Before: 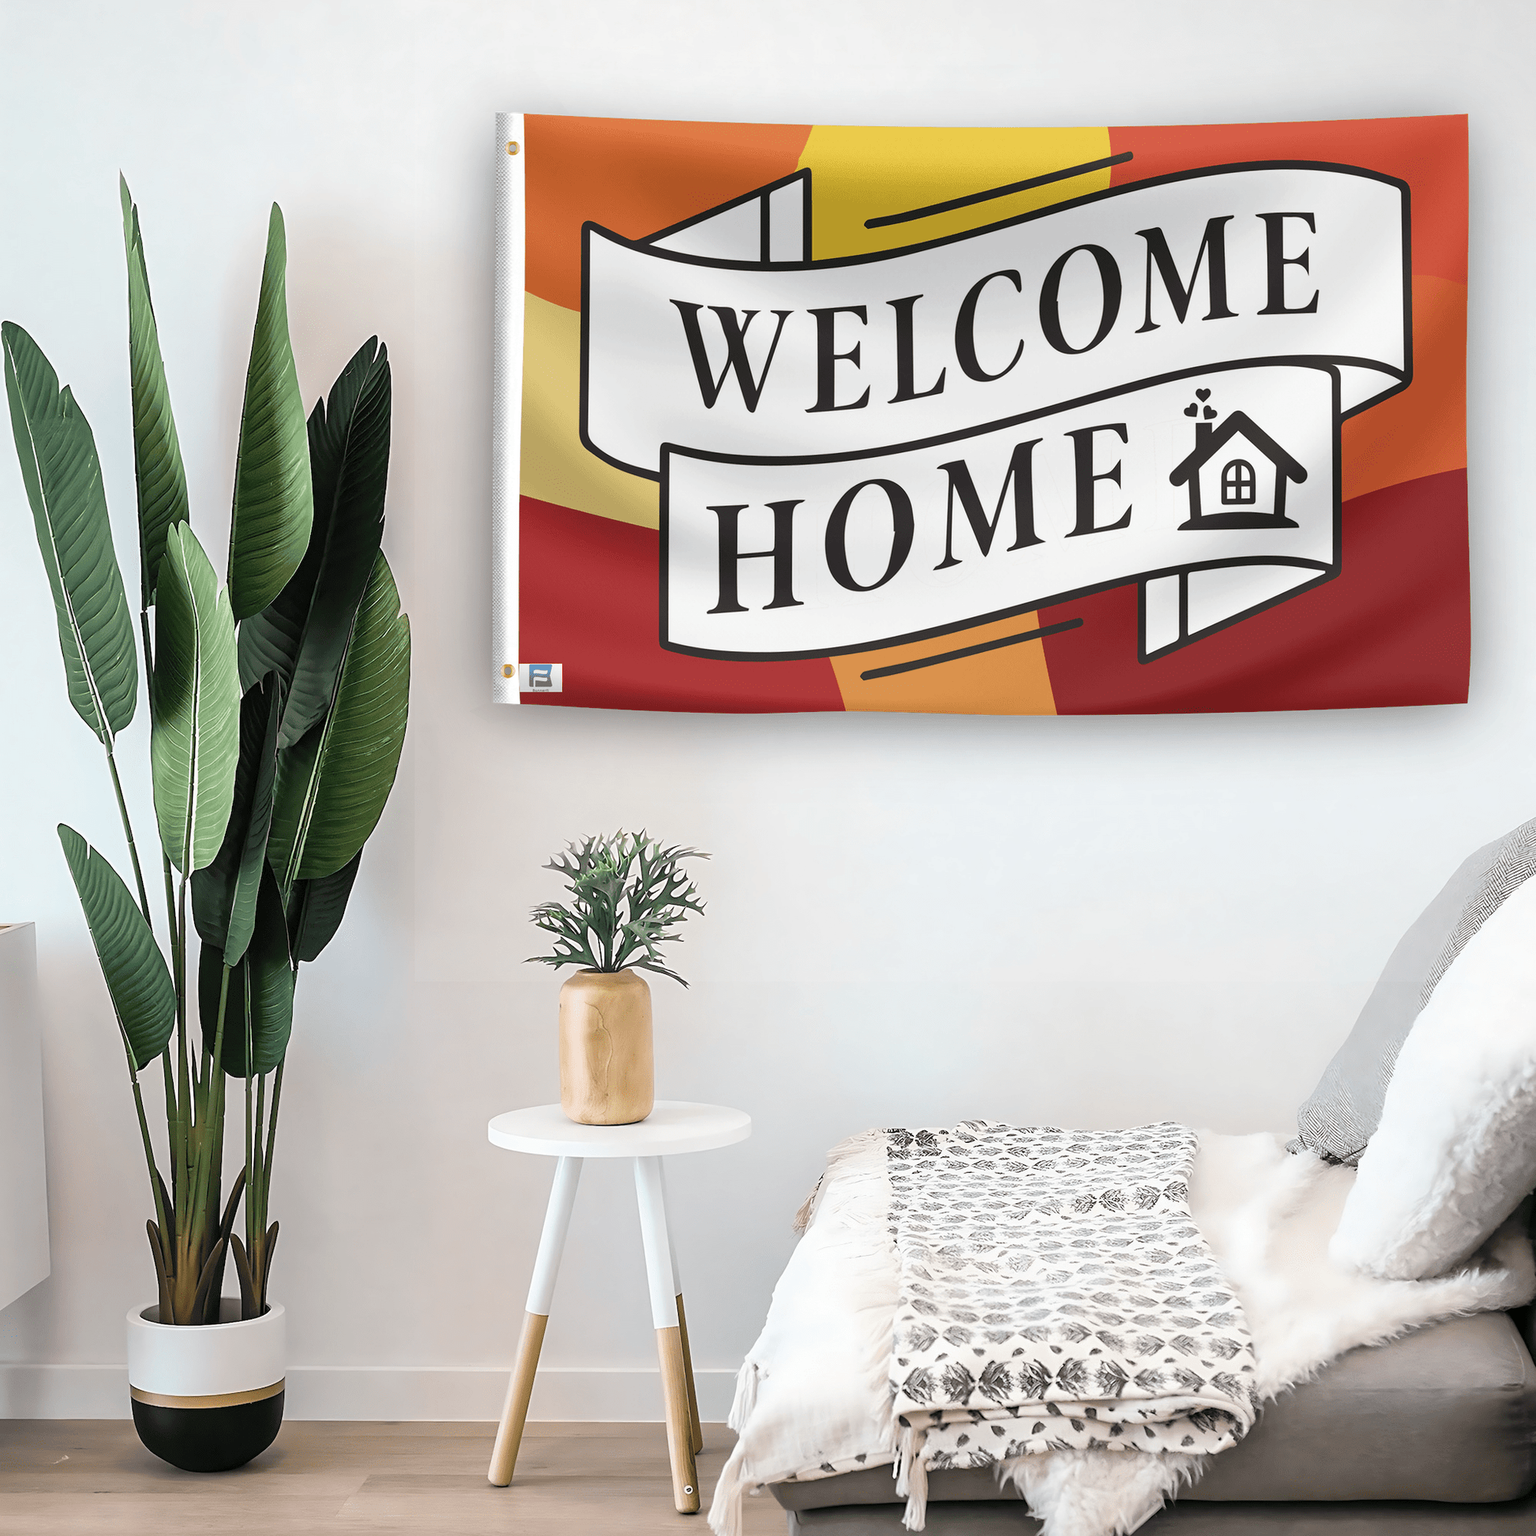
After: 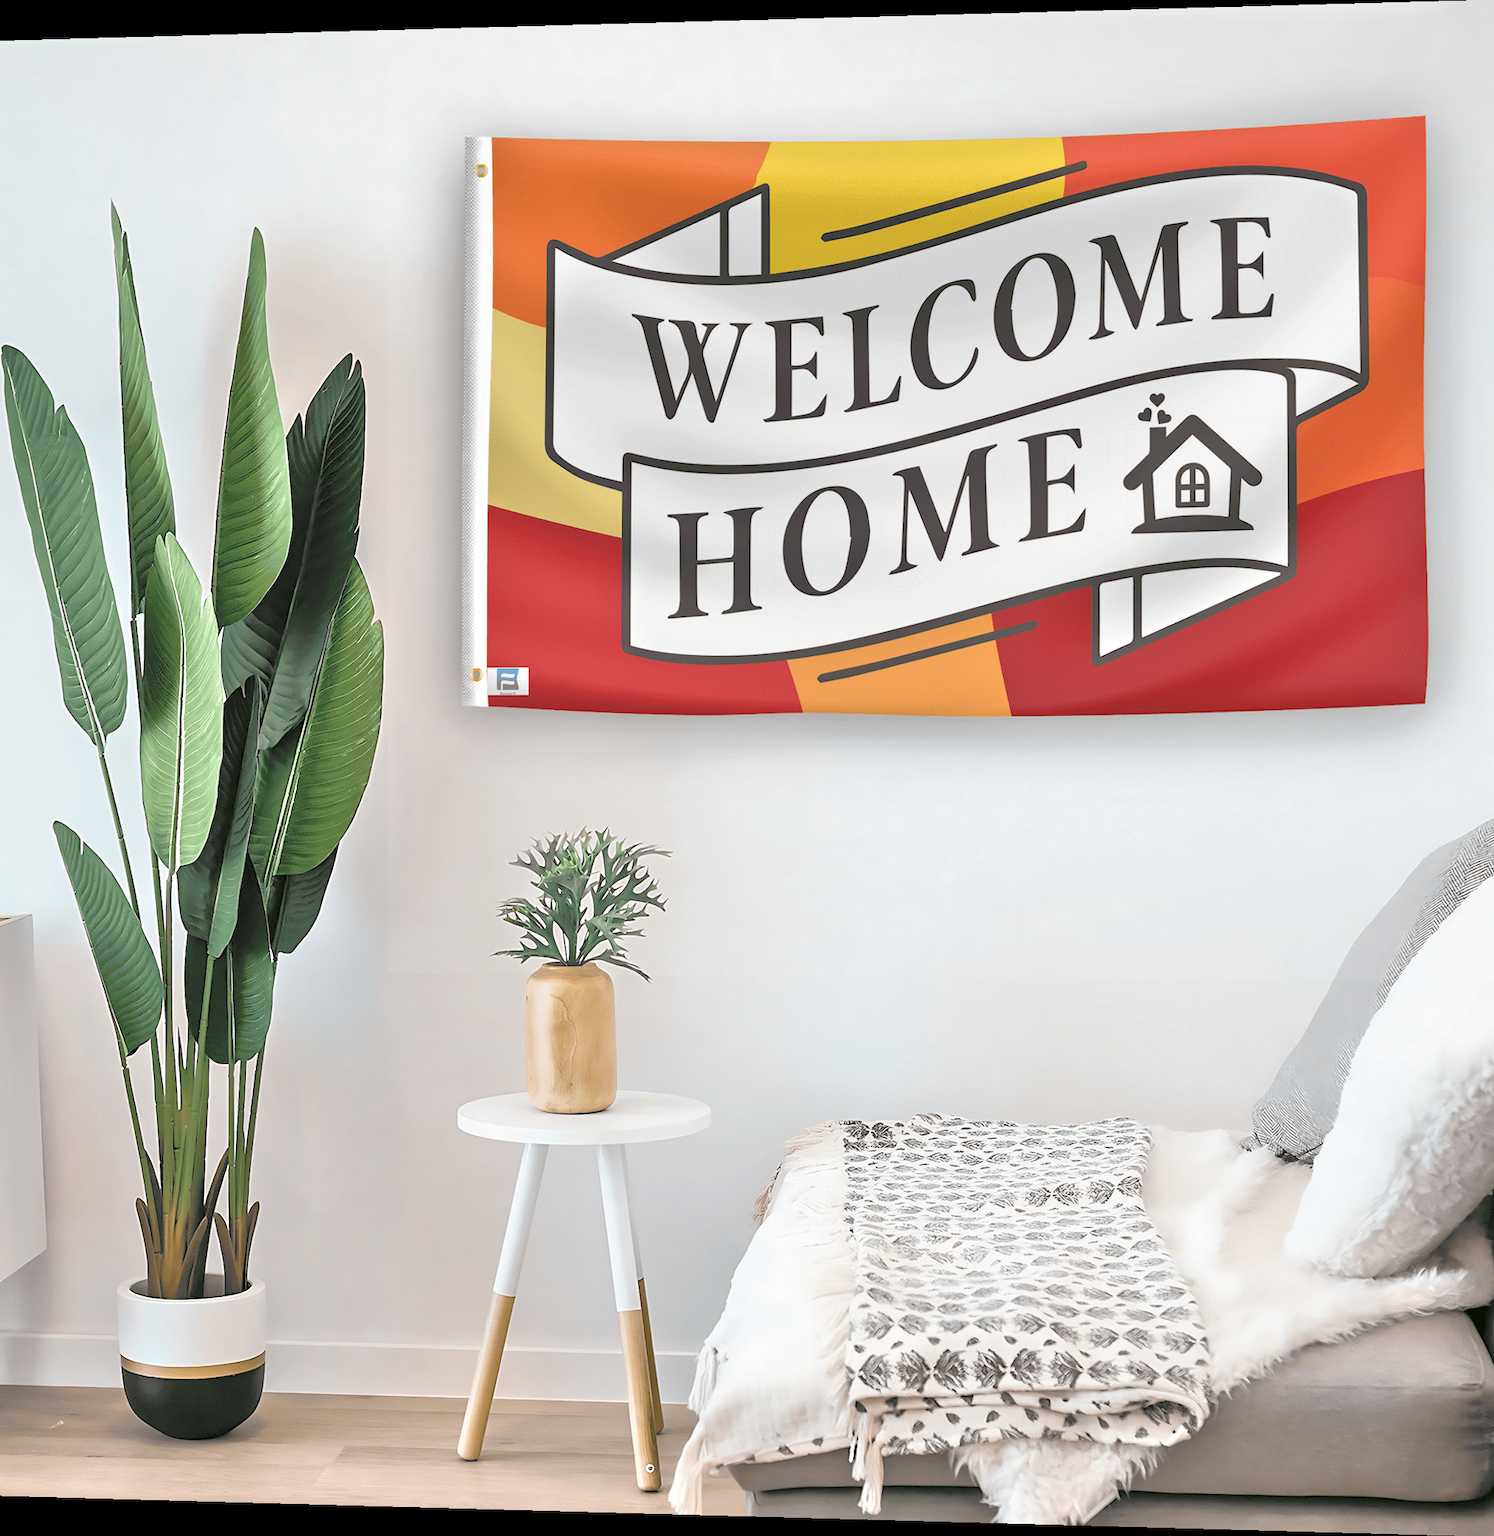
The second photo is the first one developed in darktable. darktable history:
rotate and perspective: lens shift (horizontal) -0.055, automatic cropping off
tone equalizer: -8 EV 2 EV, -7 EV 2 EV, -6 EV 2 EV, -5 EV 2 EV, -4 EV 2 EV, -3 EV 1.5 EV, -2 EV 1 EV, -1 EV 0.5 EV
